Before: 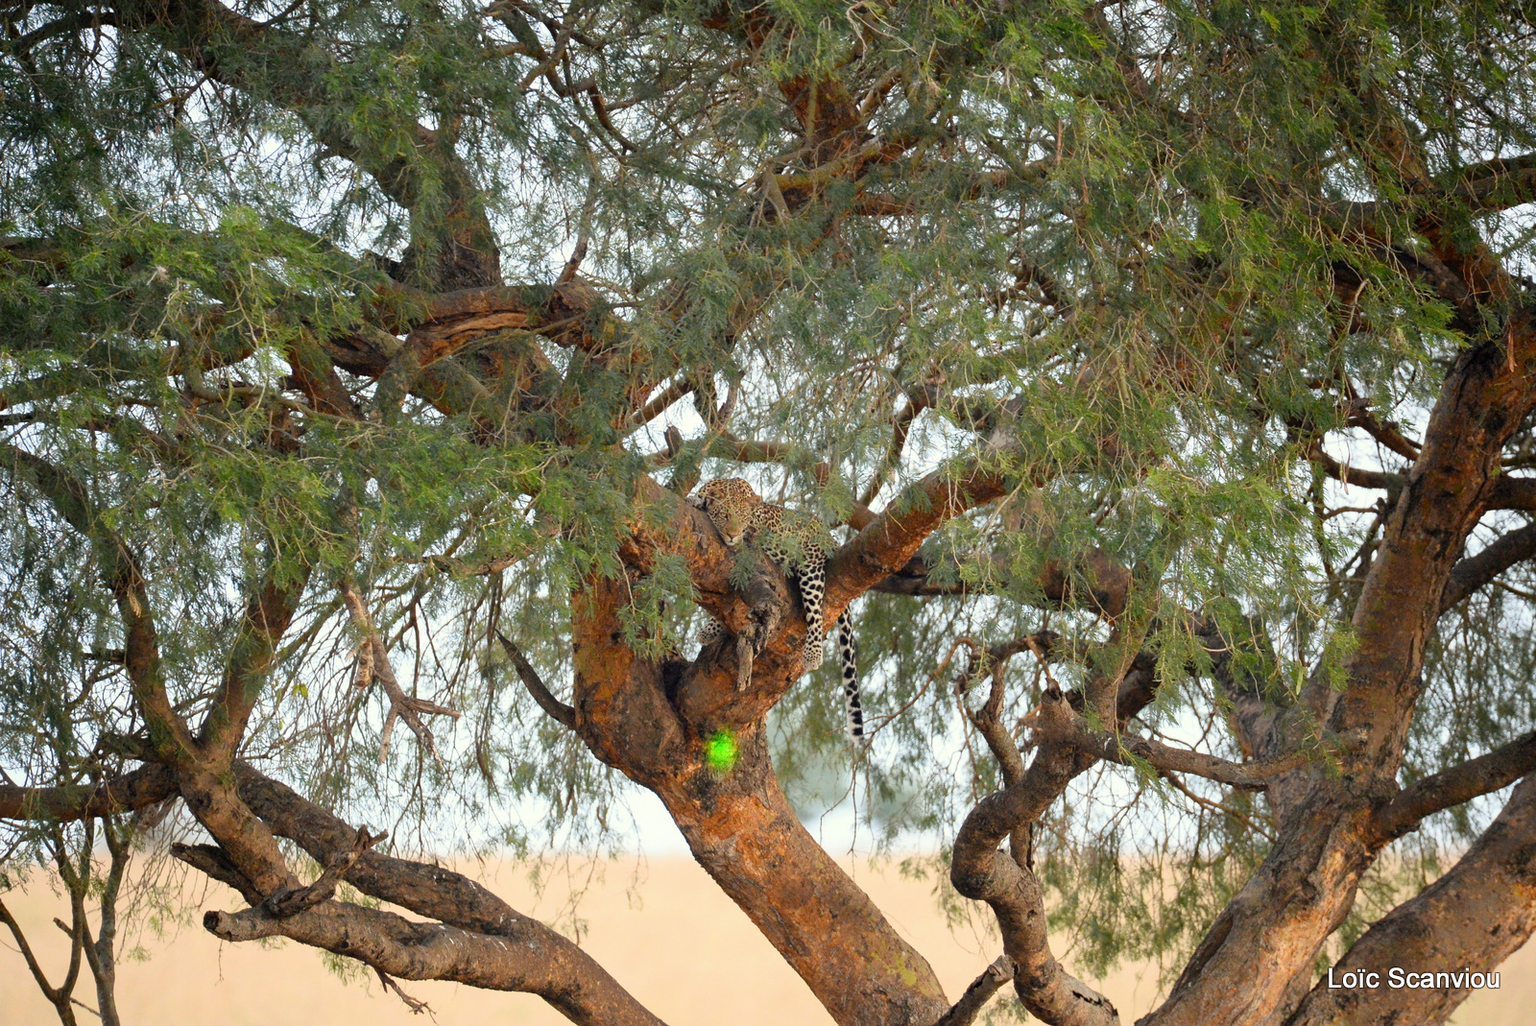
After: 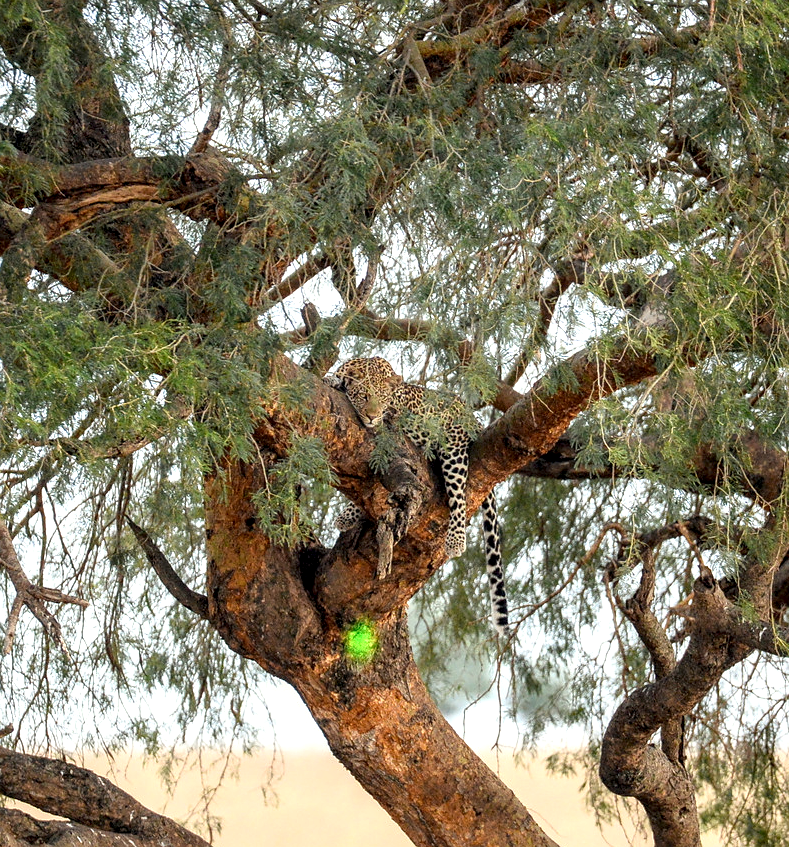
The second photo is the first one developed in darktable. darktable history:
crop and rotate: angle 0.013°, left 24.476%, top 13.237%, right 26.189%, bottom 7.502%
local contrast: highlights 60%, shadows 60%, detail 160%
sharpen: radius 0.997
